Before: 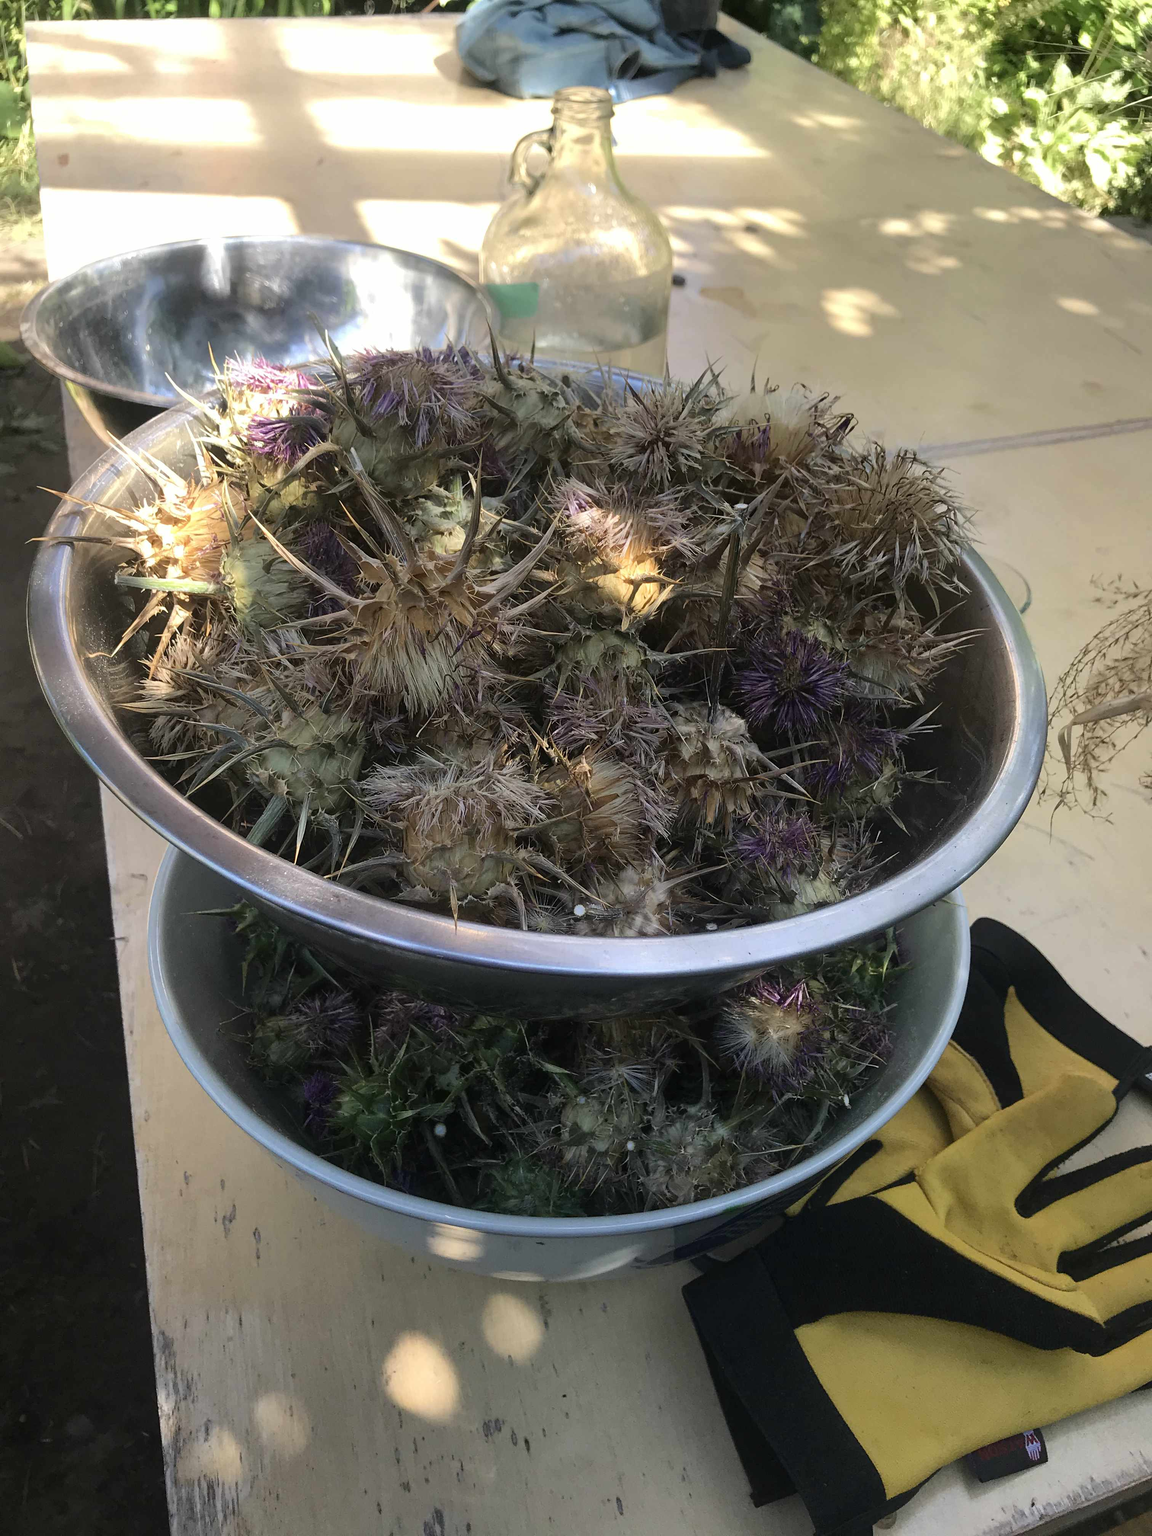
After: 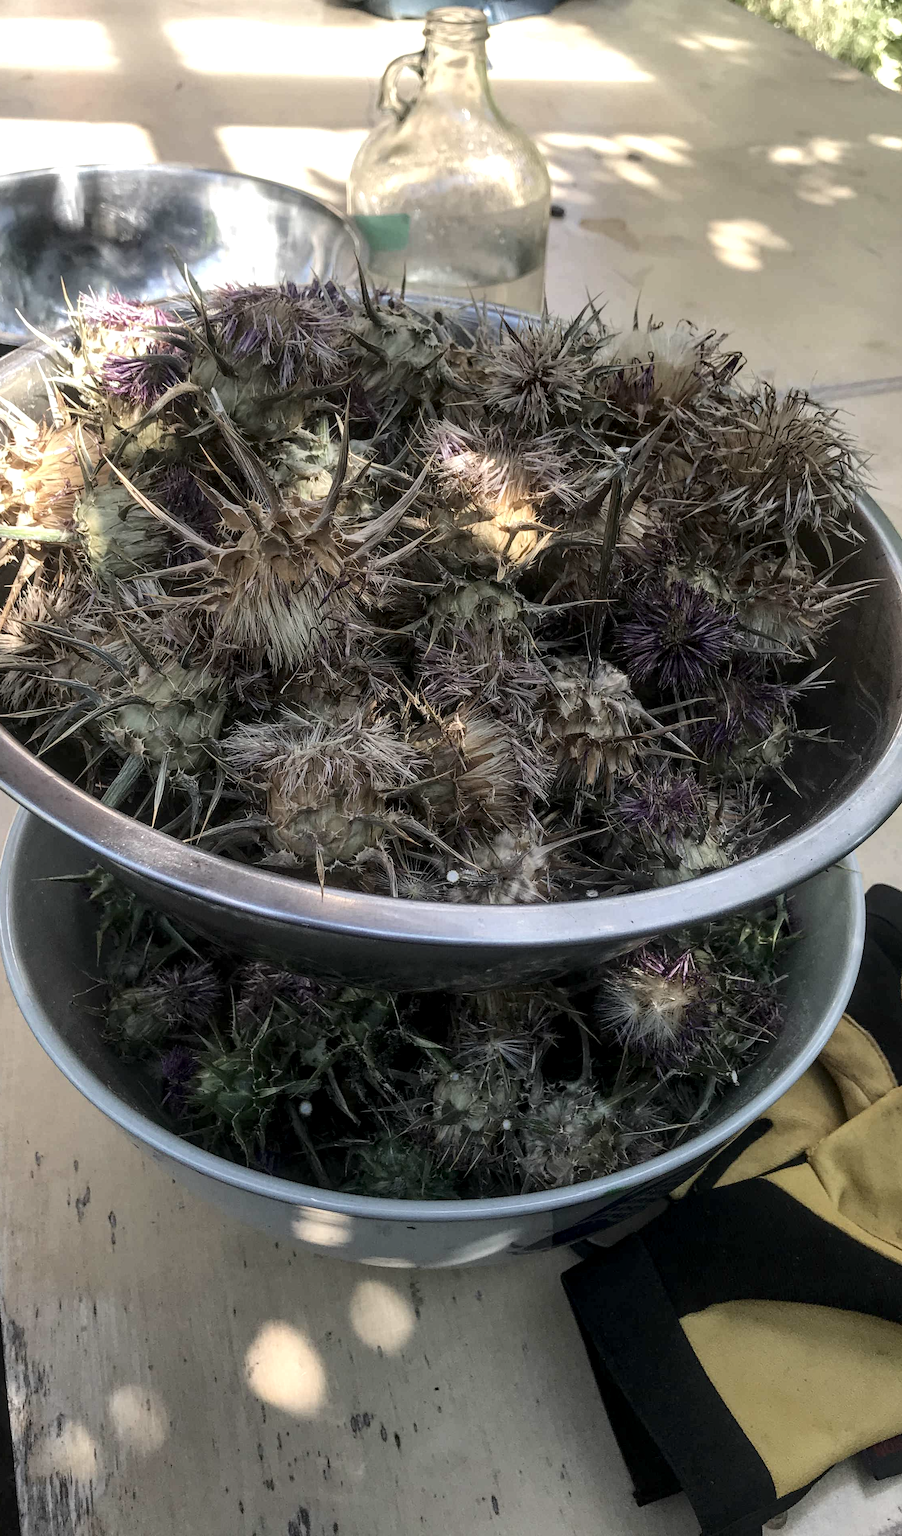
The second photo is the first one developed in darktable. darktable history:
local contrast: highlights 61%, detail 143%, midtone range 0.428
crop and rotate: left 13.15%, top 5.251%, right 12.609%
contrast brightness saturation: contrast 0.1, saturation -0.36
